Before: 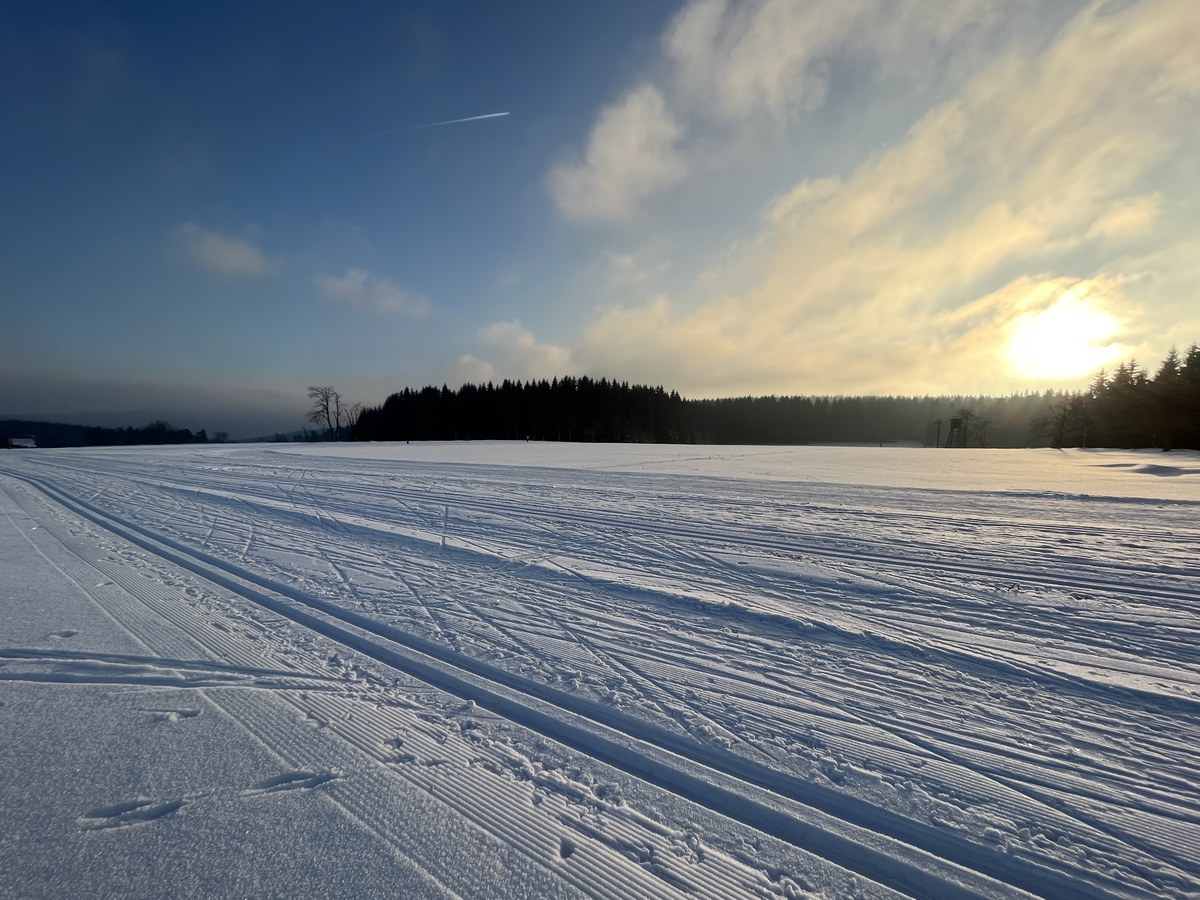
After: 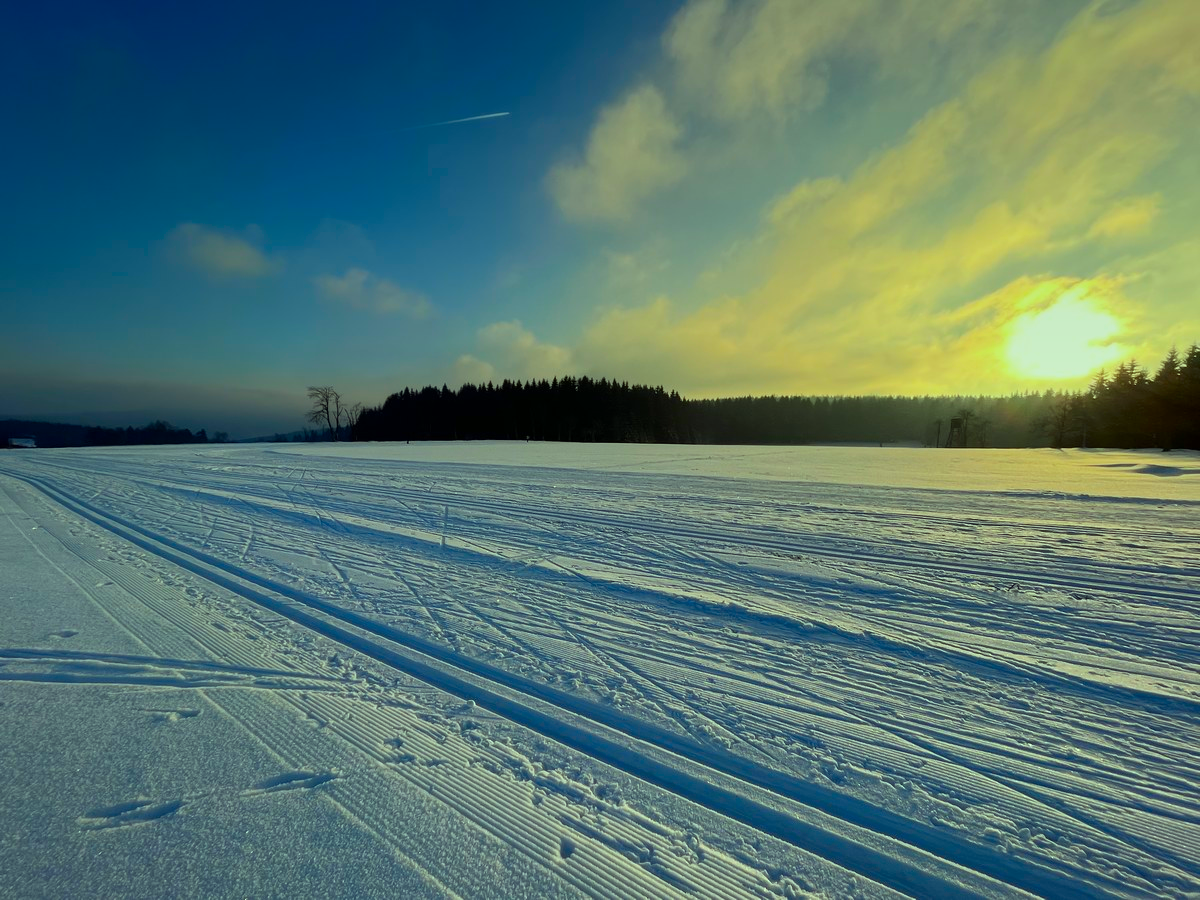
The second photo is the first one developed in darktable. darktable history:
graduated density: on, module defaults
color correction: highlights a* -10.77, highlights b* 9.8, saturation 1.72
